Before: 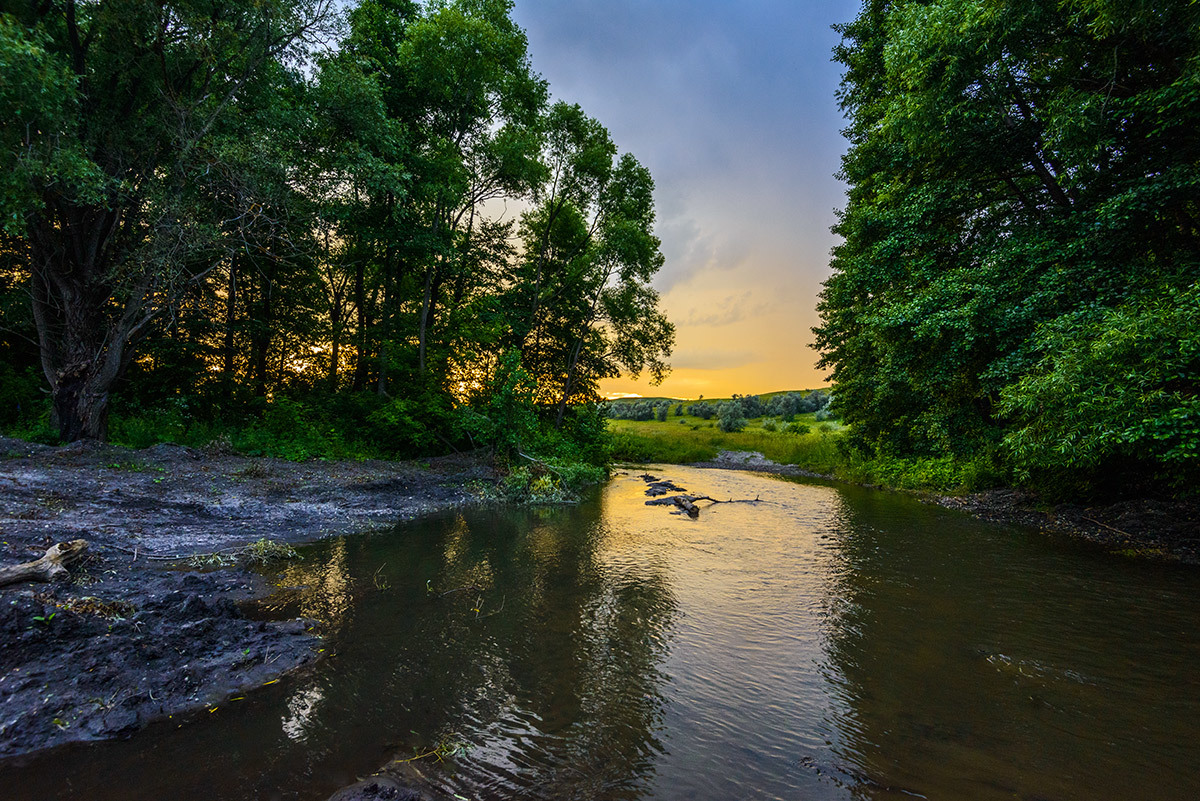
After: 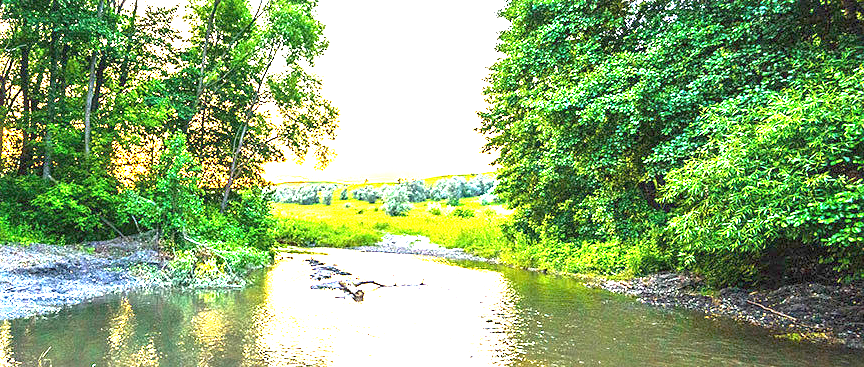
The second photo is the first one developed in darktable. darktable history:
crop and rotate: left 27.938%, top 27.046%, bottom 27.046%
exposure: black level correction 0, exposure 4 EV, compensate exposure bias true, compensate highlight preservation false
sharpen: amount 0.2
